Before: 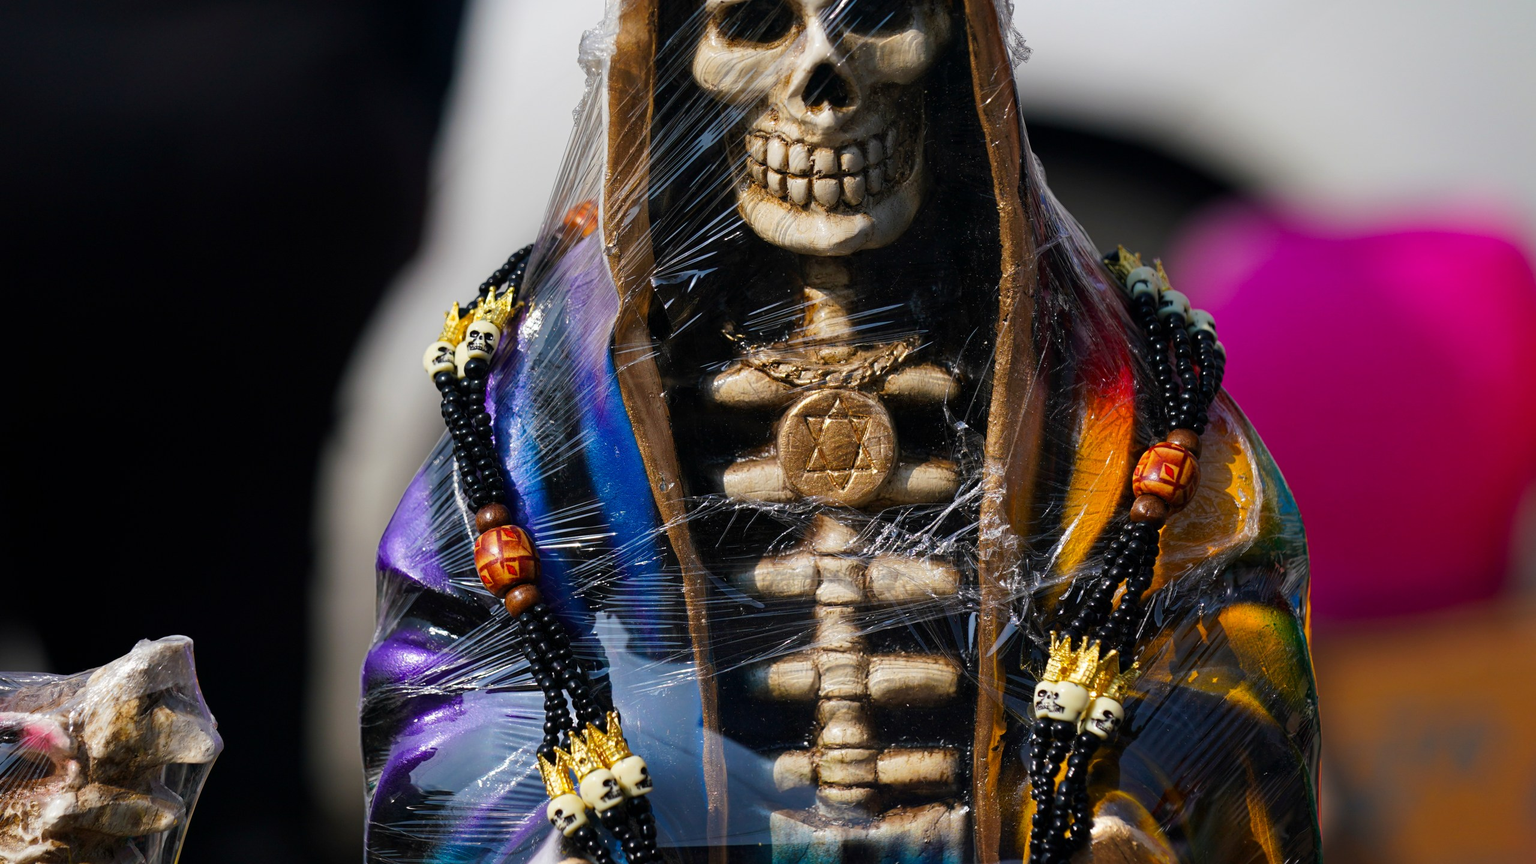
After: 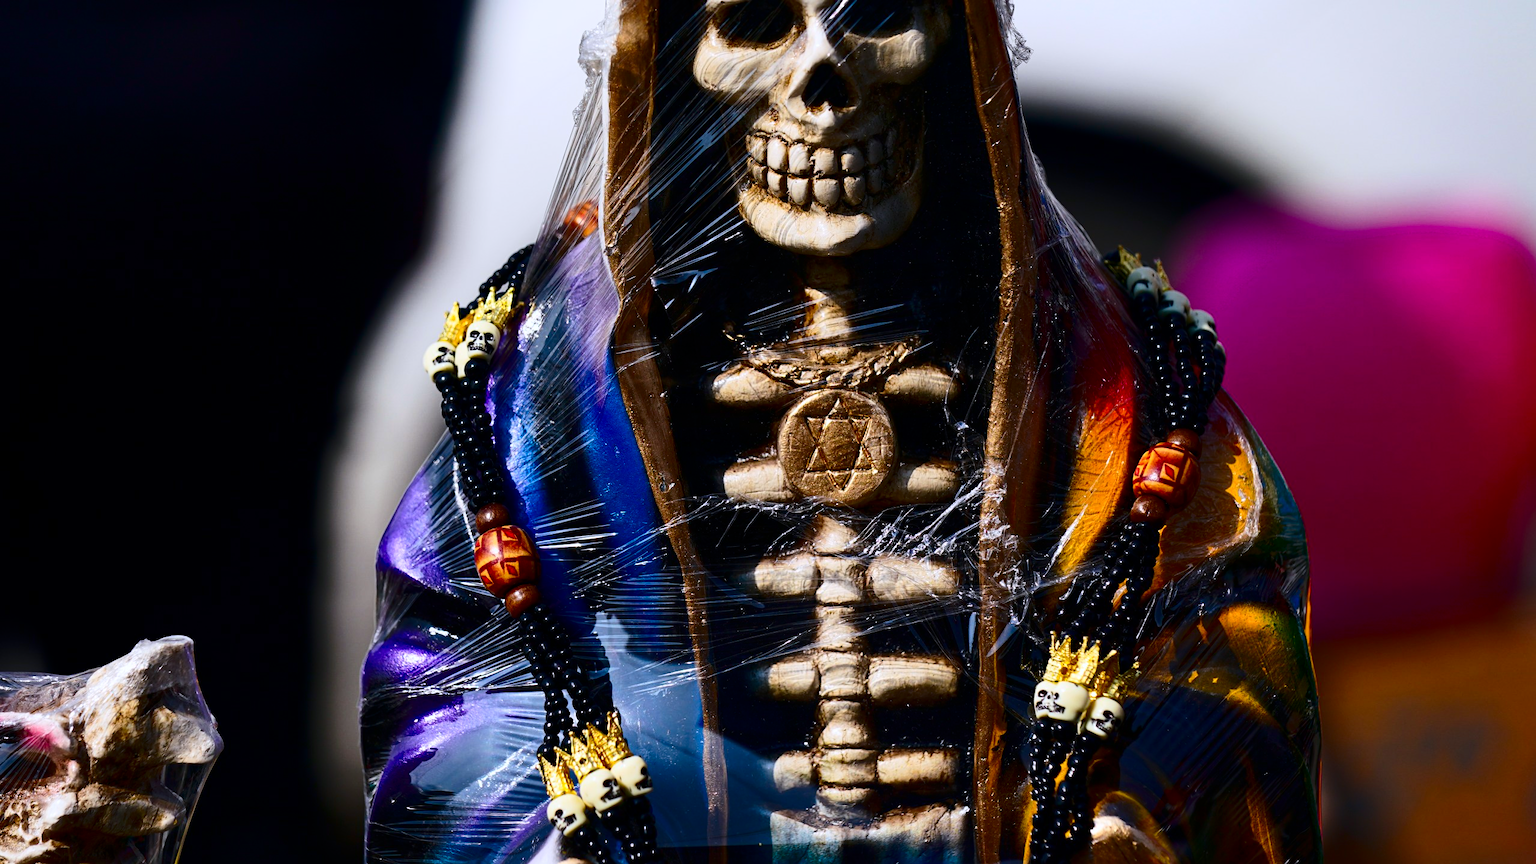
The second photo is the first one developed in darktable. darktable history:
contrast brightness saturation: contrast 0.323, brightness -0.081, saturation 0.165
color calibration: illuminant as shot in camera, x 0.358, y 0.373, temperature 4628.91 K
